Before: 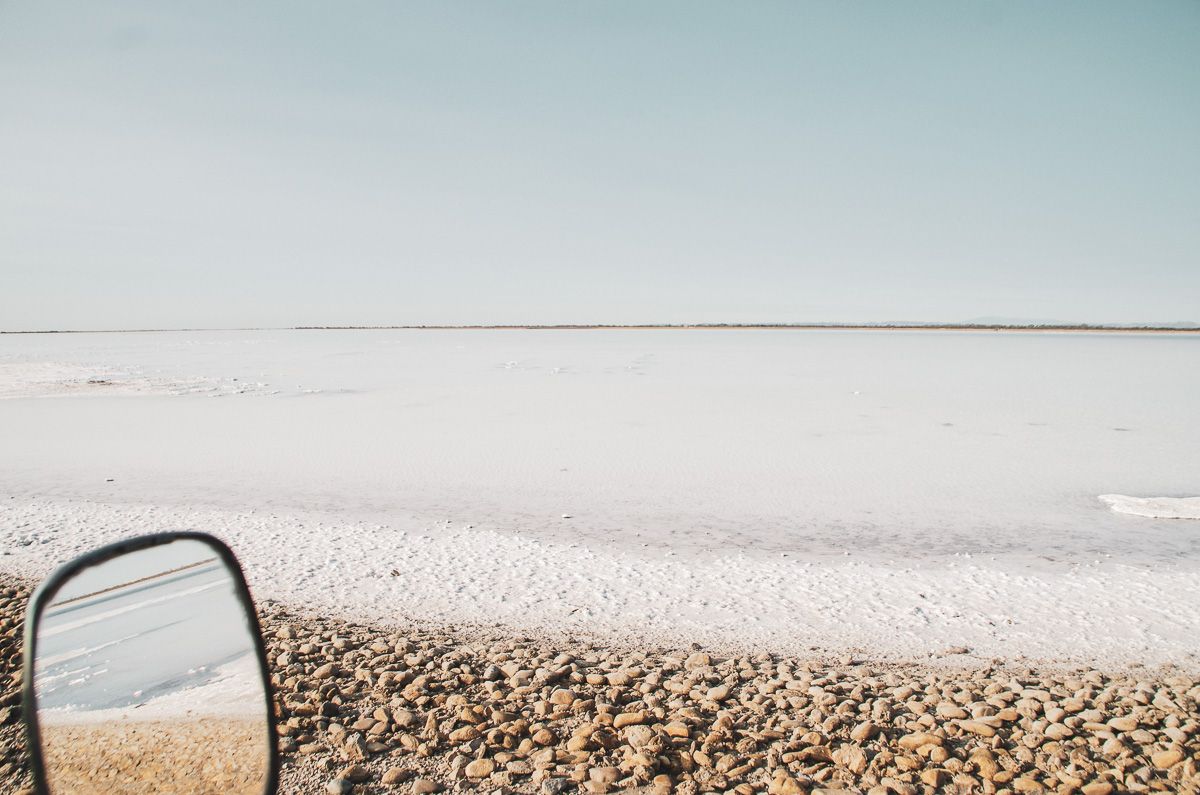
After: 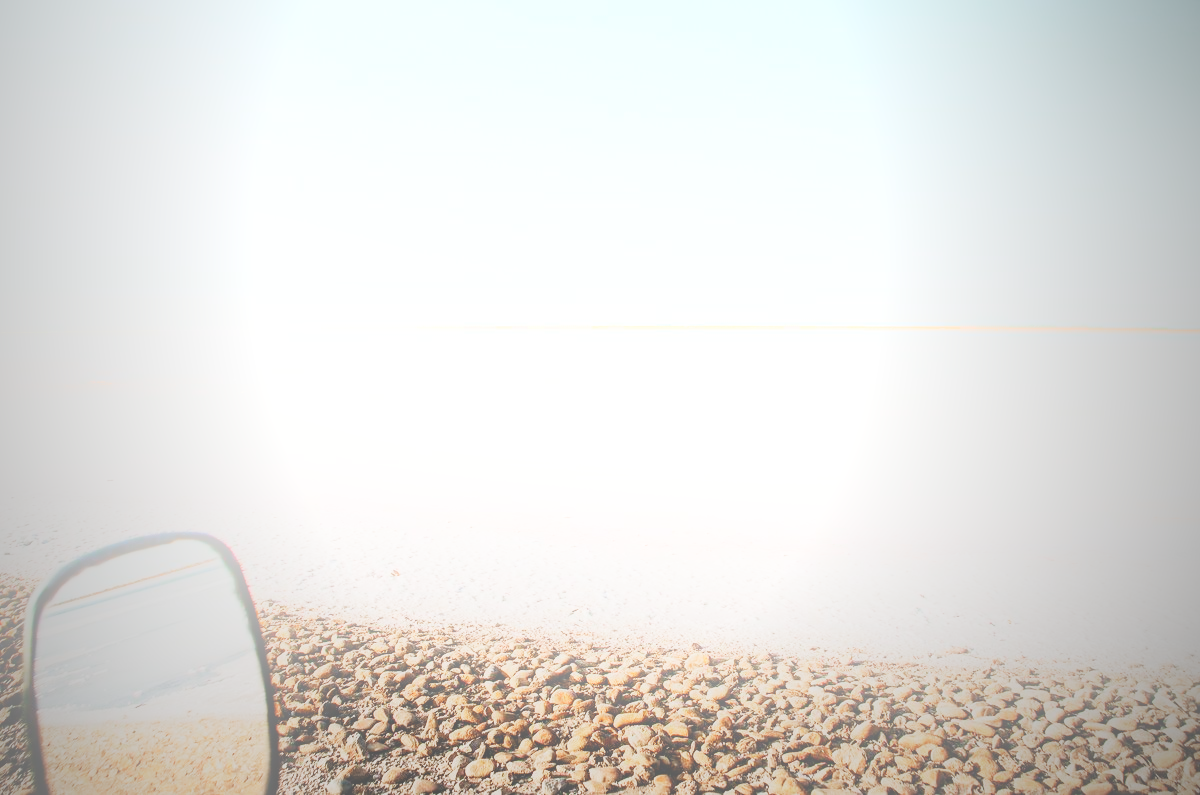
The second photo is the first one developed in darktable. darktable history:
sigmoid: contrast 1.81, skew -0.21, preserve hue 0%, red attenuation 0.1, red rotation 0.035, green attenuation 0.1, green rotation -0.017, blue attenuation 0.15, blue rotation -0.052, base primaries Rec2020
vignetting: fall-off start 72.14%, fall-off radius 108.07%, brightness -0.713, saturation -0.488, center (-0.054, -0.359), width/height ratio 0.729
bloom: on, module defaults
